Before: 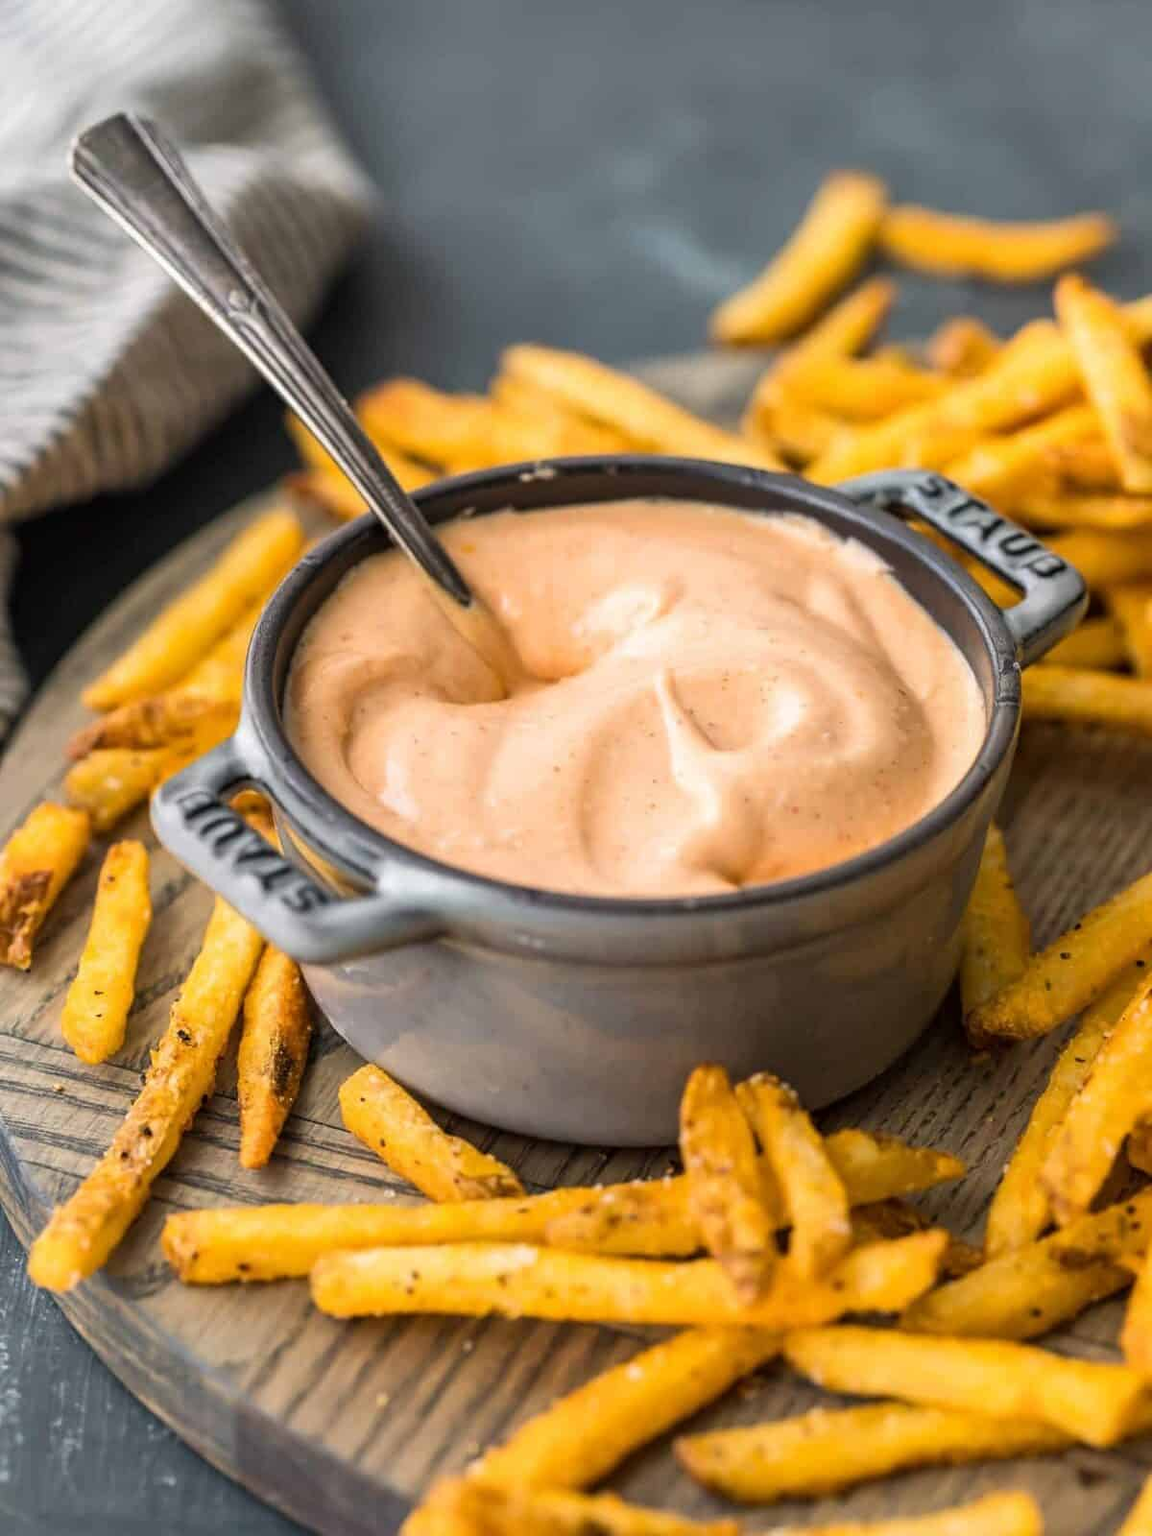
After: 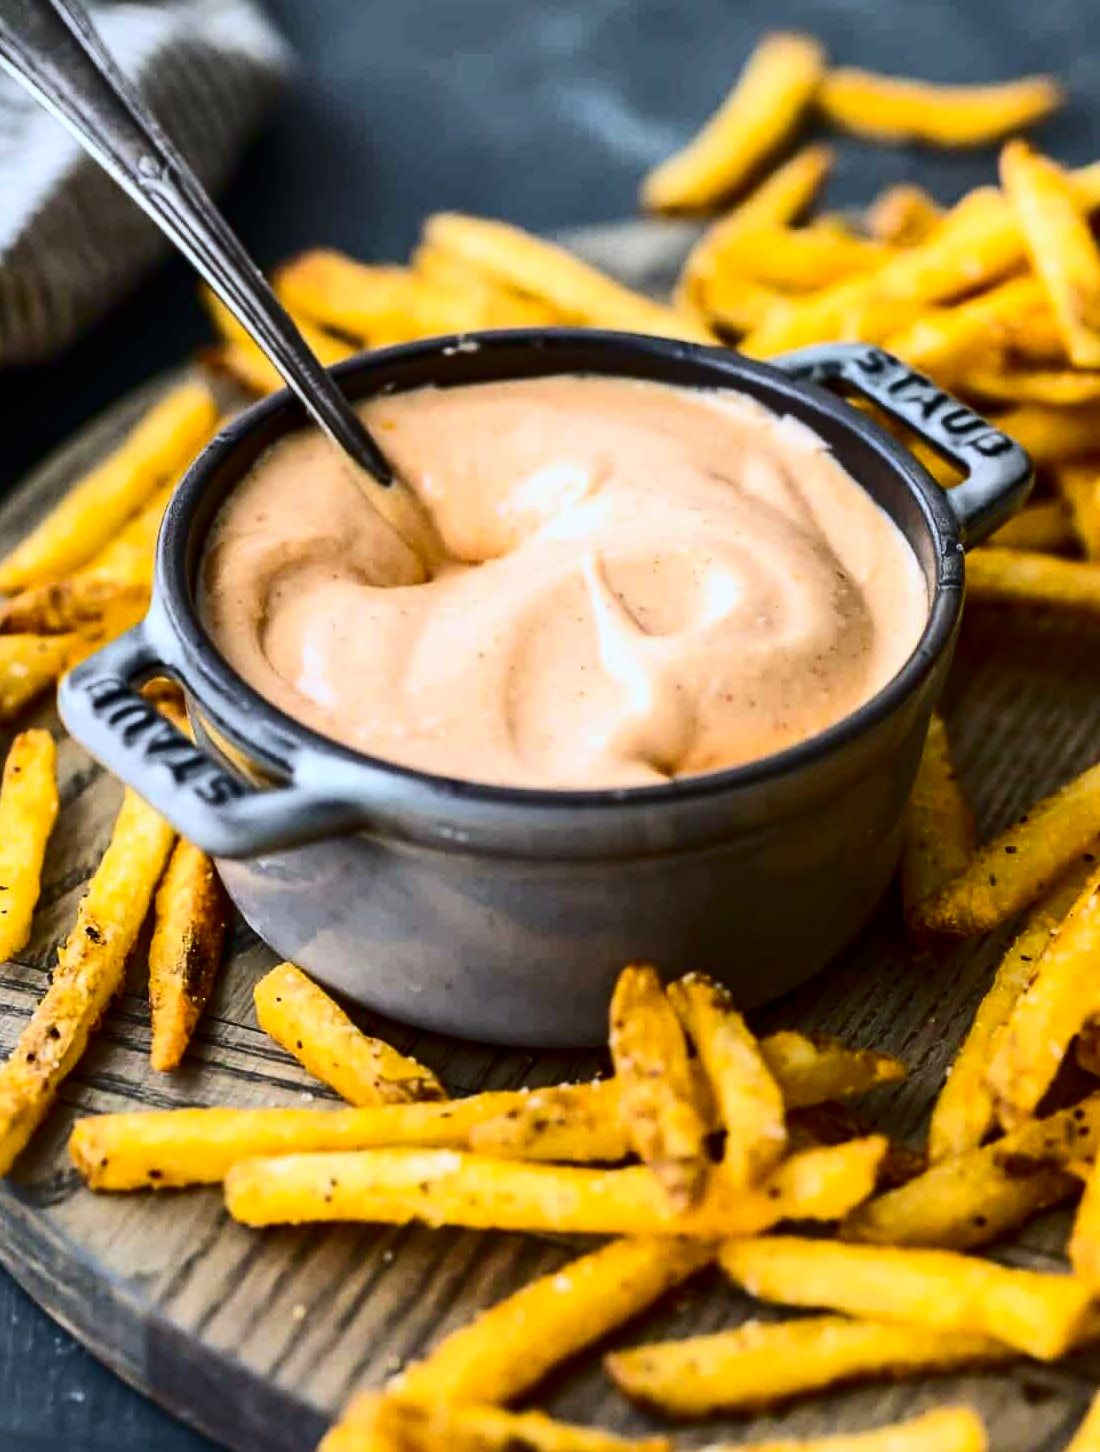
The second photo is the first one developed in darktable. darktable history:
crop and rotate: left 8.262%, top 9.226%
exposure: exposure 0.014 EV, compensate highlight preservation false
contrast brightness saturation: contrast 0.32, brightness -0.08, saturation 0.17
white balance: red 0.924, blue 1.095
